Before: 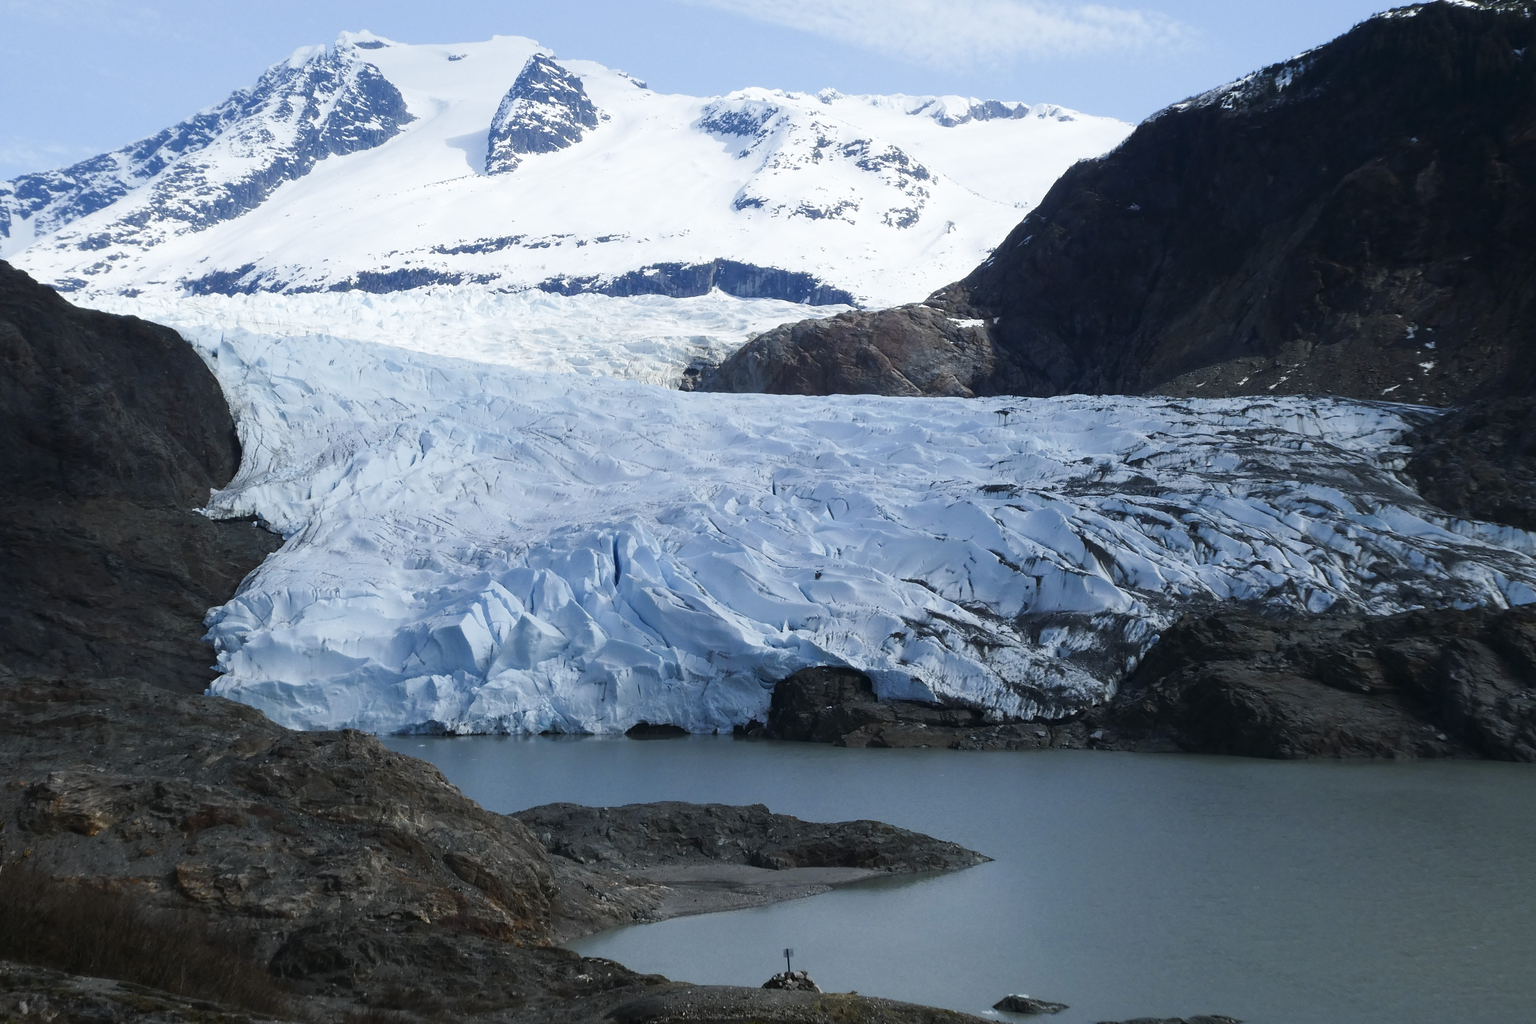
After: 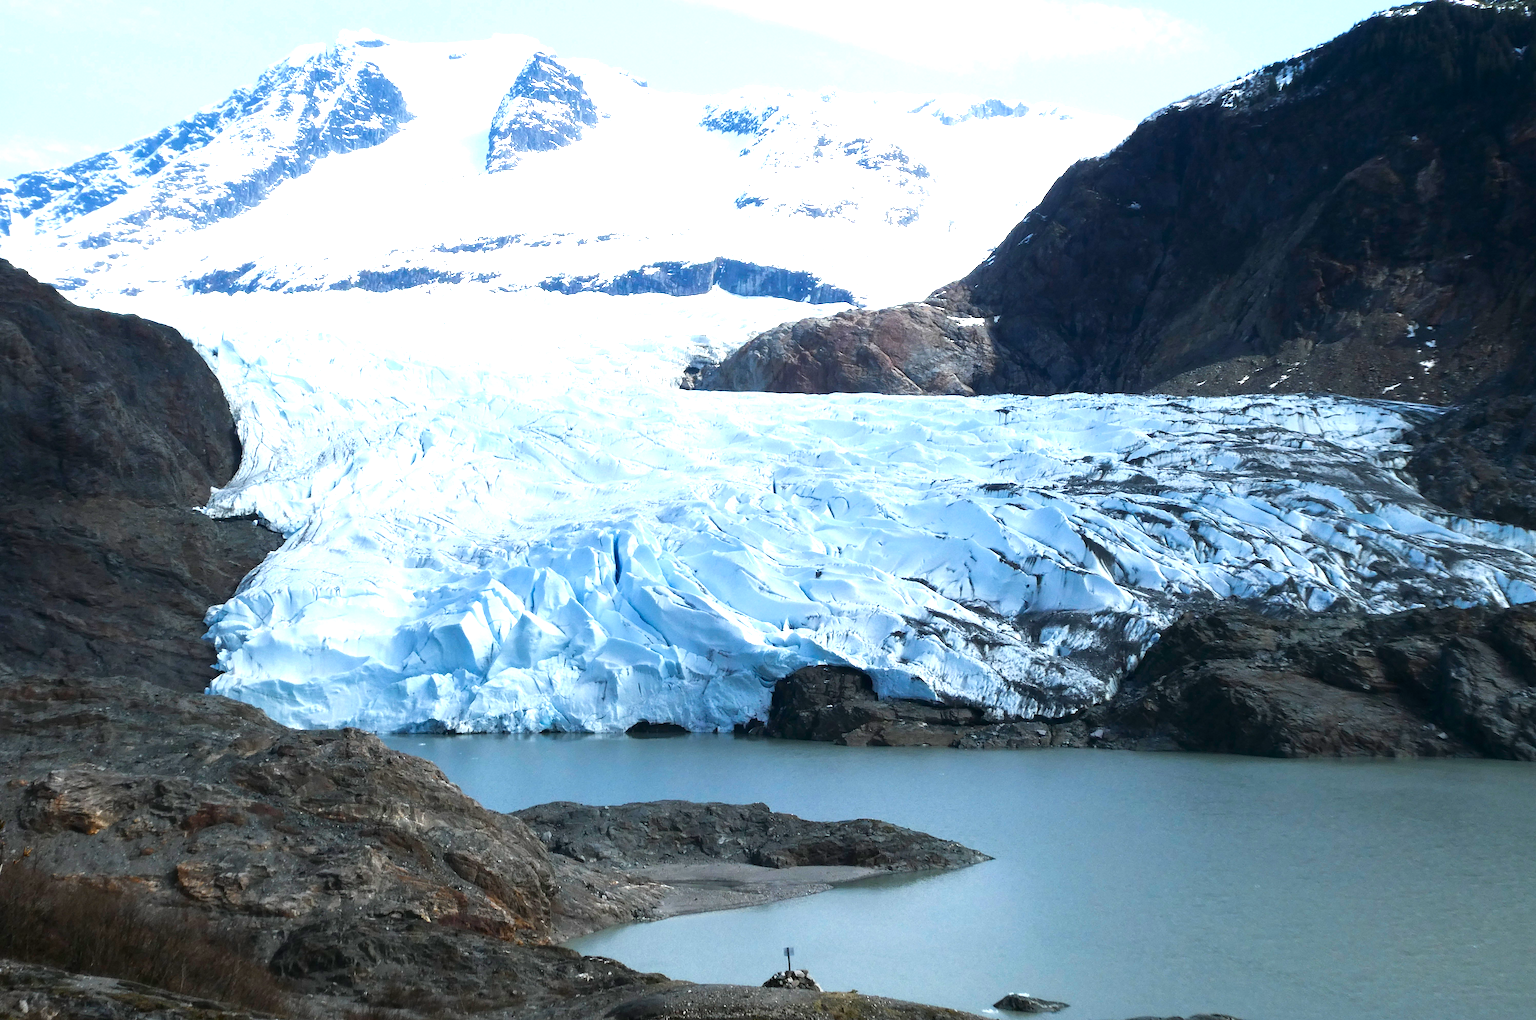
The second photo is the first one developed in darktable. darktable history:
crop: top 0.199%, bottom 0.141%
exposure: black level correction 0, exposure 1.175 EV, compensate highlight preservation false
